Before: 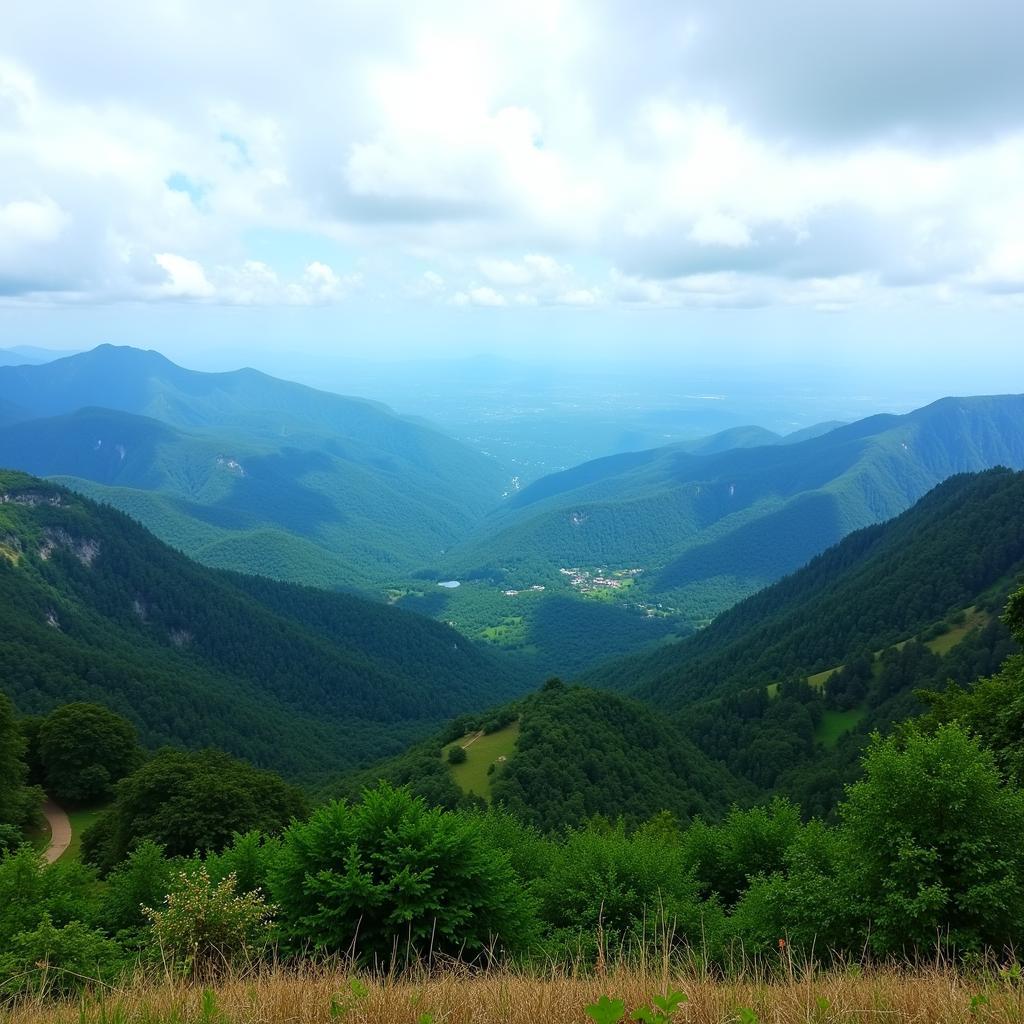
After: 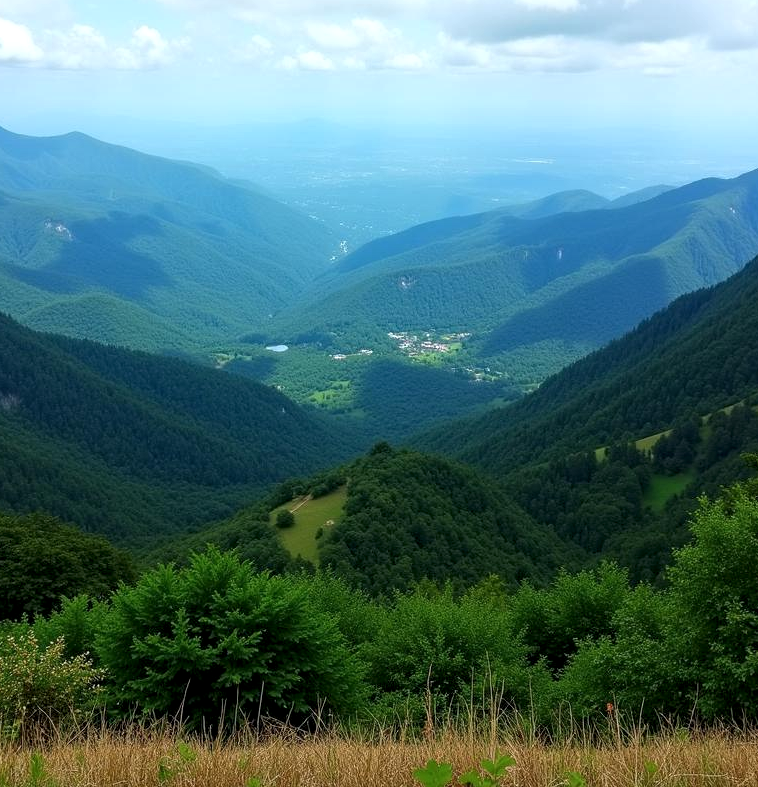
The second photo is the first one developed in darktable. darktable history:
crop: left 16.869%, top 23.062%, right 9.094%
local contrast: highlights 84%, shadows 83%
